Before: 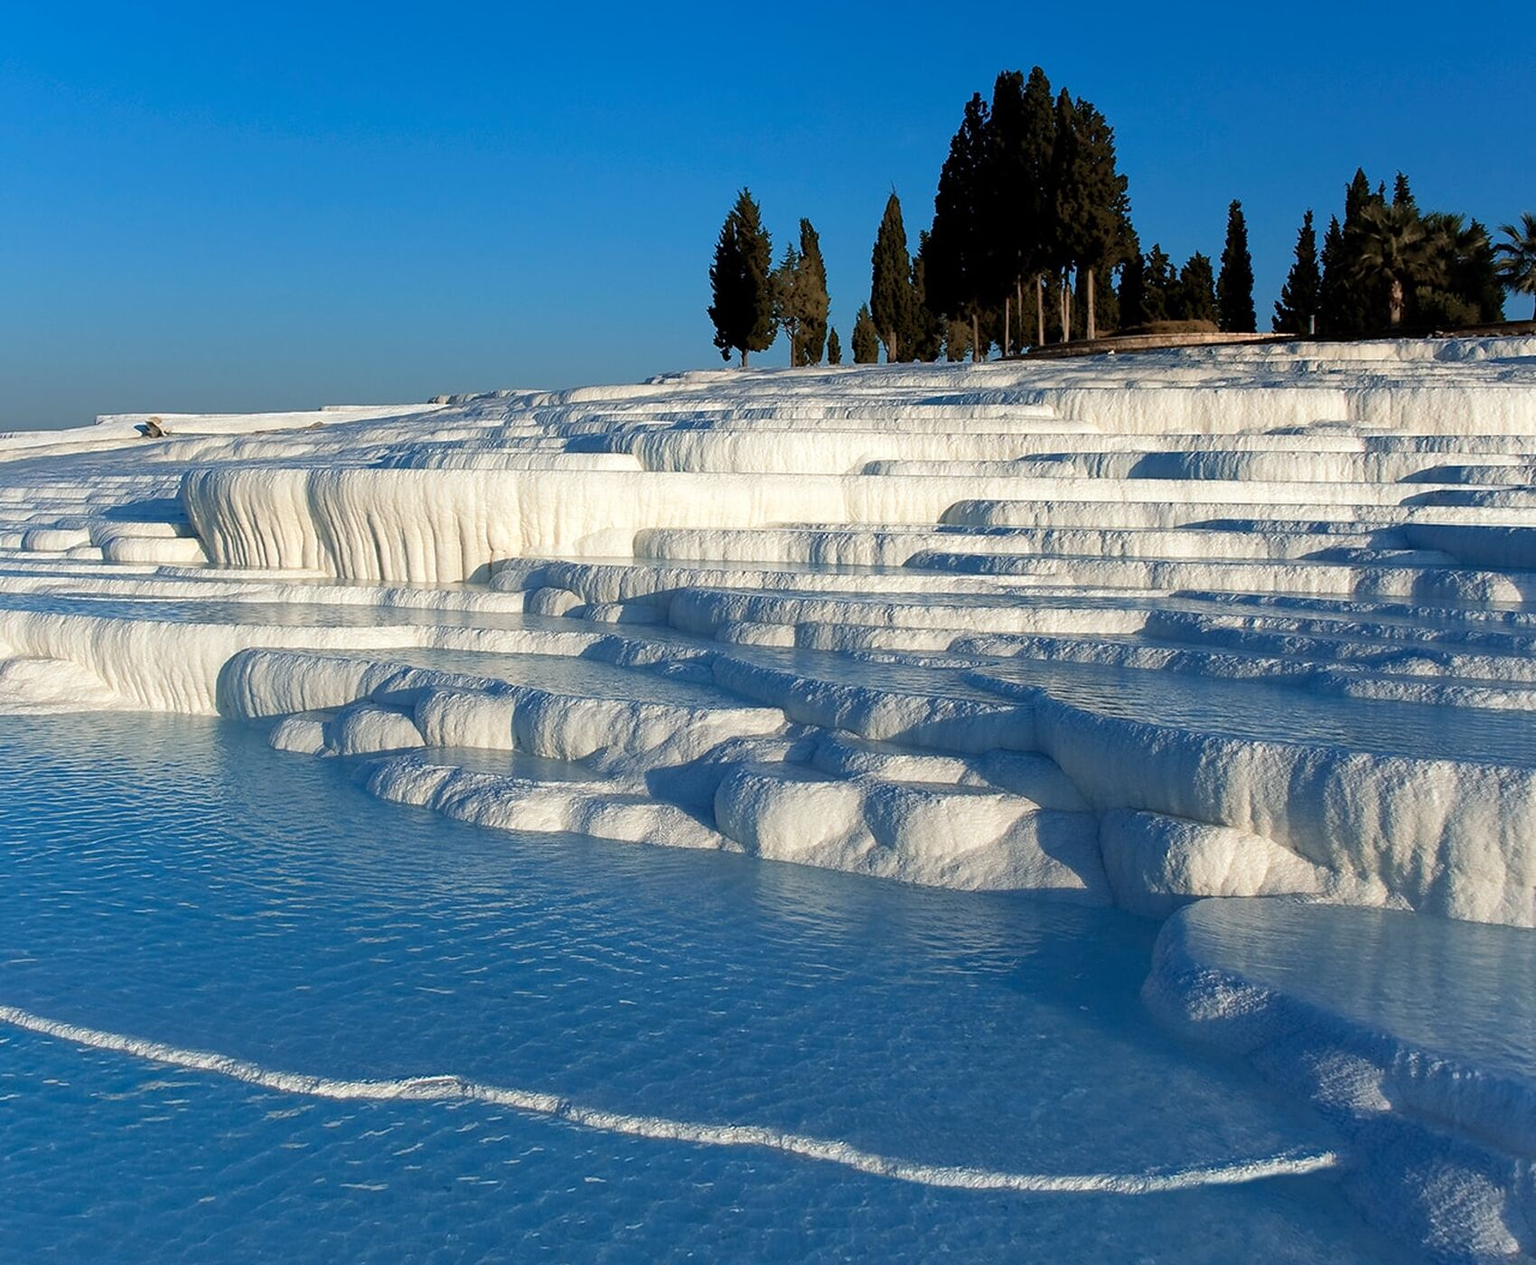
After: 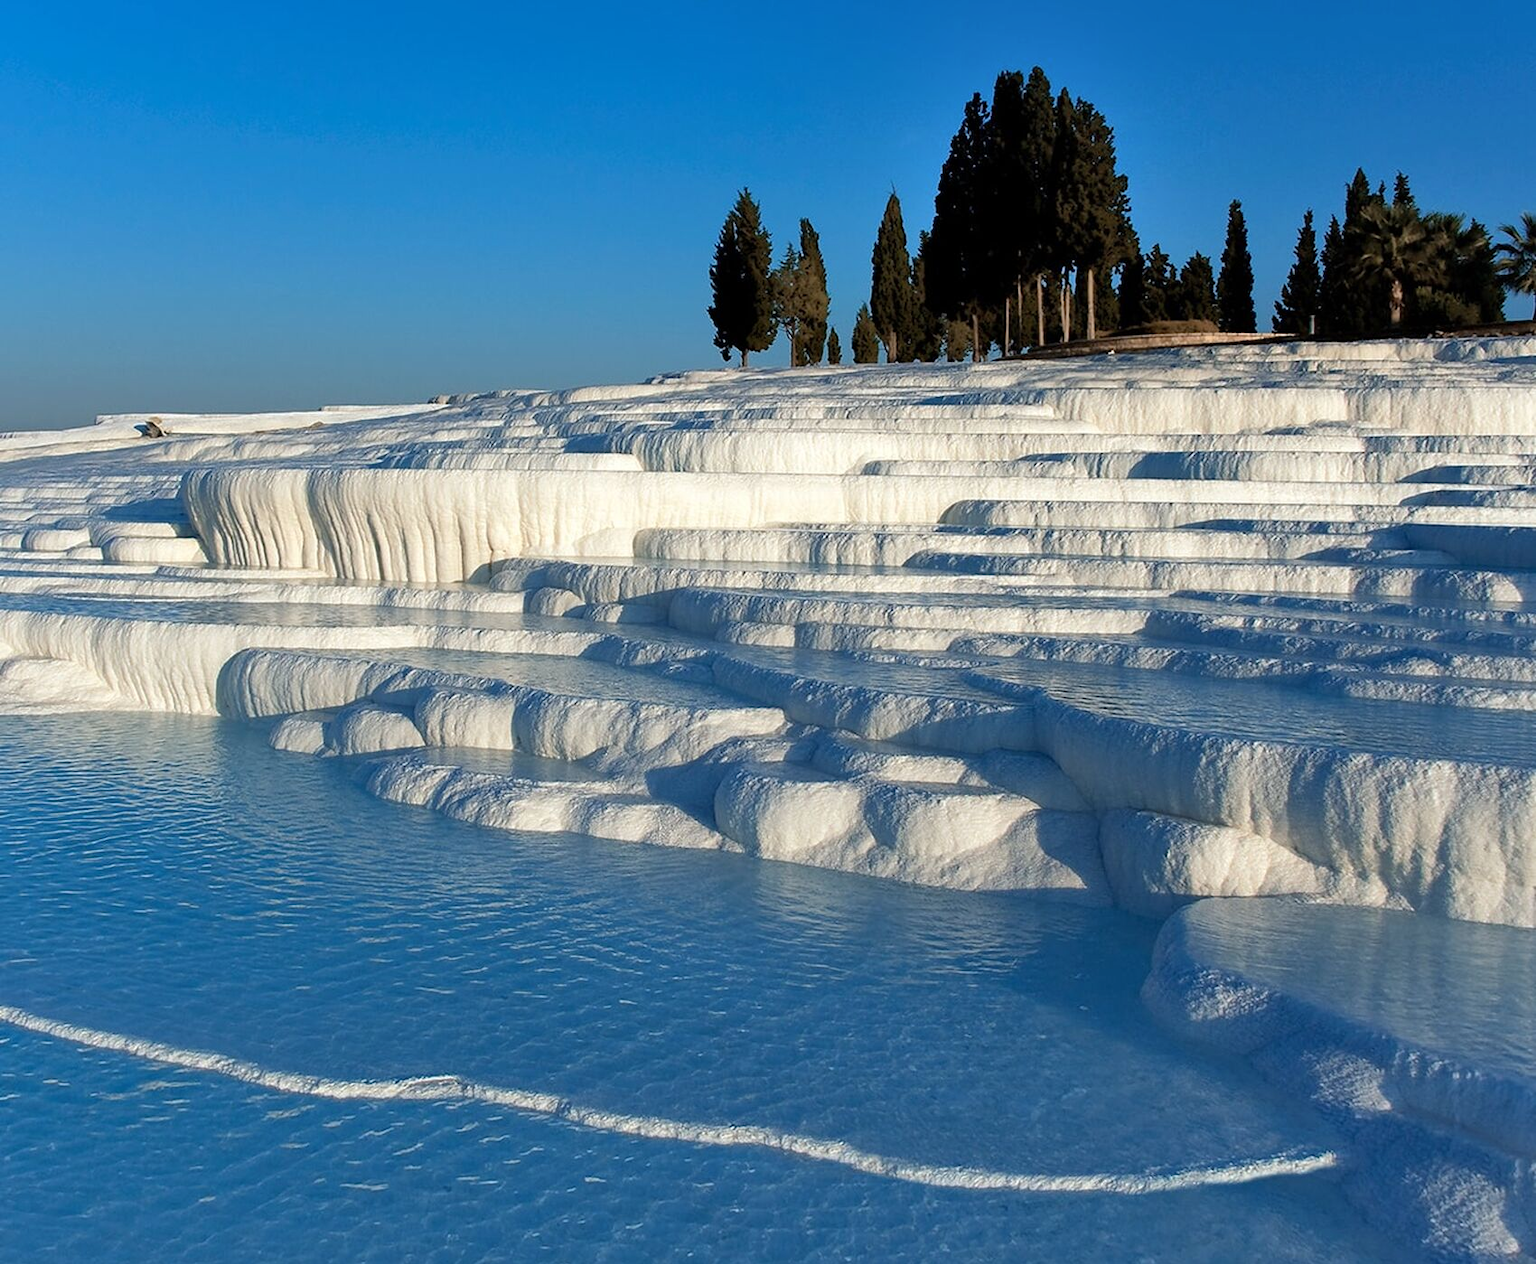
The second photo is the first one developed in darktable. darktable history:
shadows and highlights: shadows 52.06, highlights -28.34, shadows color adjustment 99.14%, highlights color adjustment 0.016%, soften with gaussian
